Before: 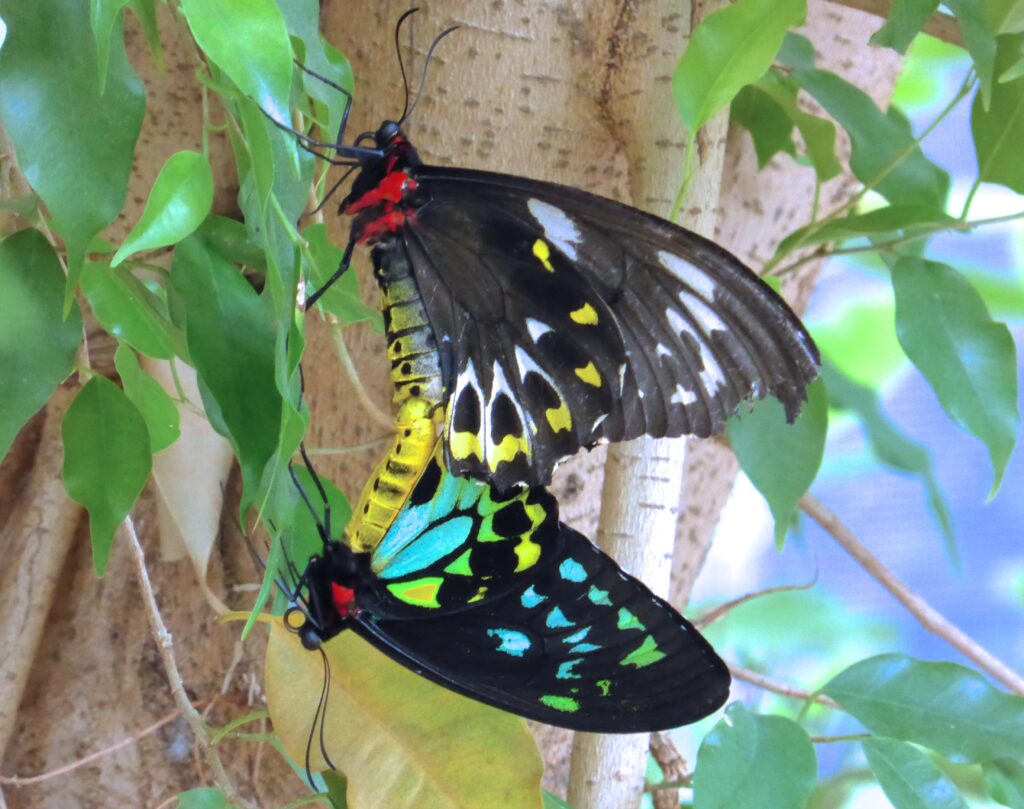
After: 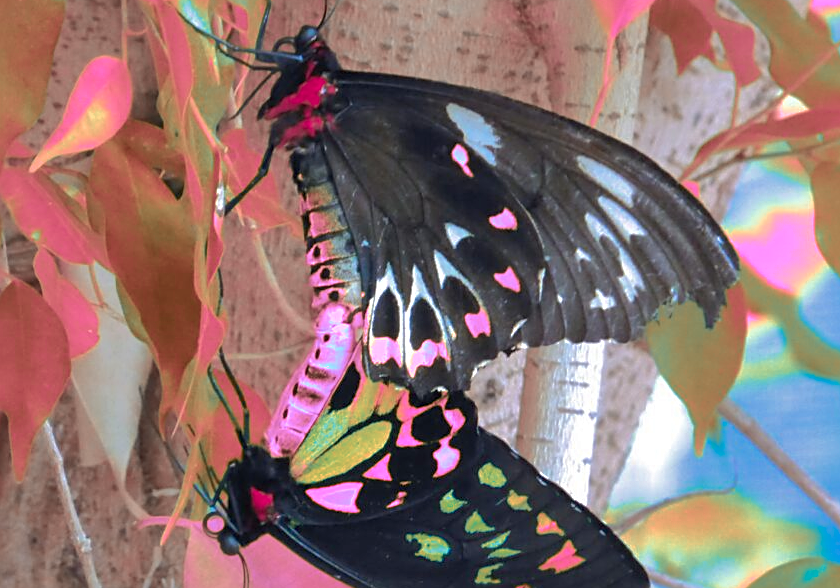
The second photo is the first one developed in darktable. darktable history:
color zones: curves: ch2 [(0, 0.488) (0.143, 0.417) (0.286, 0.212) (0.429, 0.179) (0.571, 0.154) (0.714, 0.415) (0.857, 0.495) (1, 0.488)], mix 100.23%
shadows and highlights: shadows 39.62, highlights -59.7
sharpen: on, module defaults
tone equalizer: on, module defaults
crop: left 7.912%, top 11.818%, right 10.055%, bottom 15.404%
